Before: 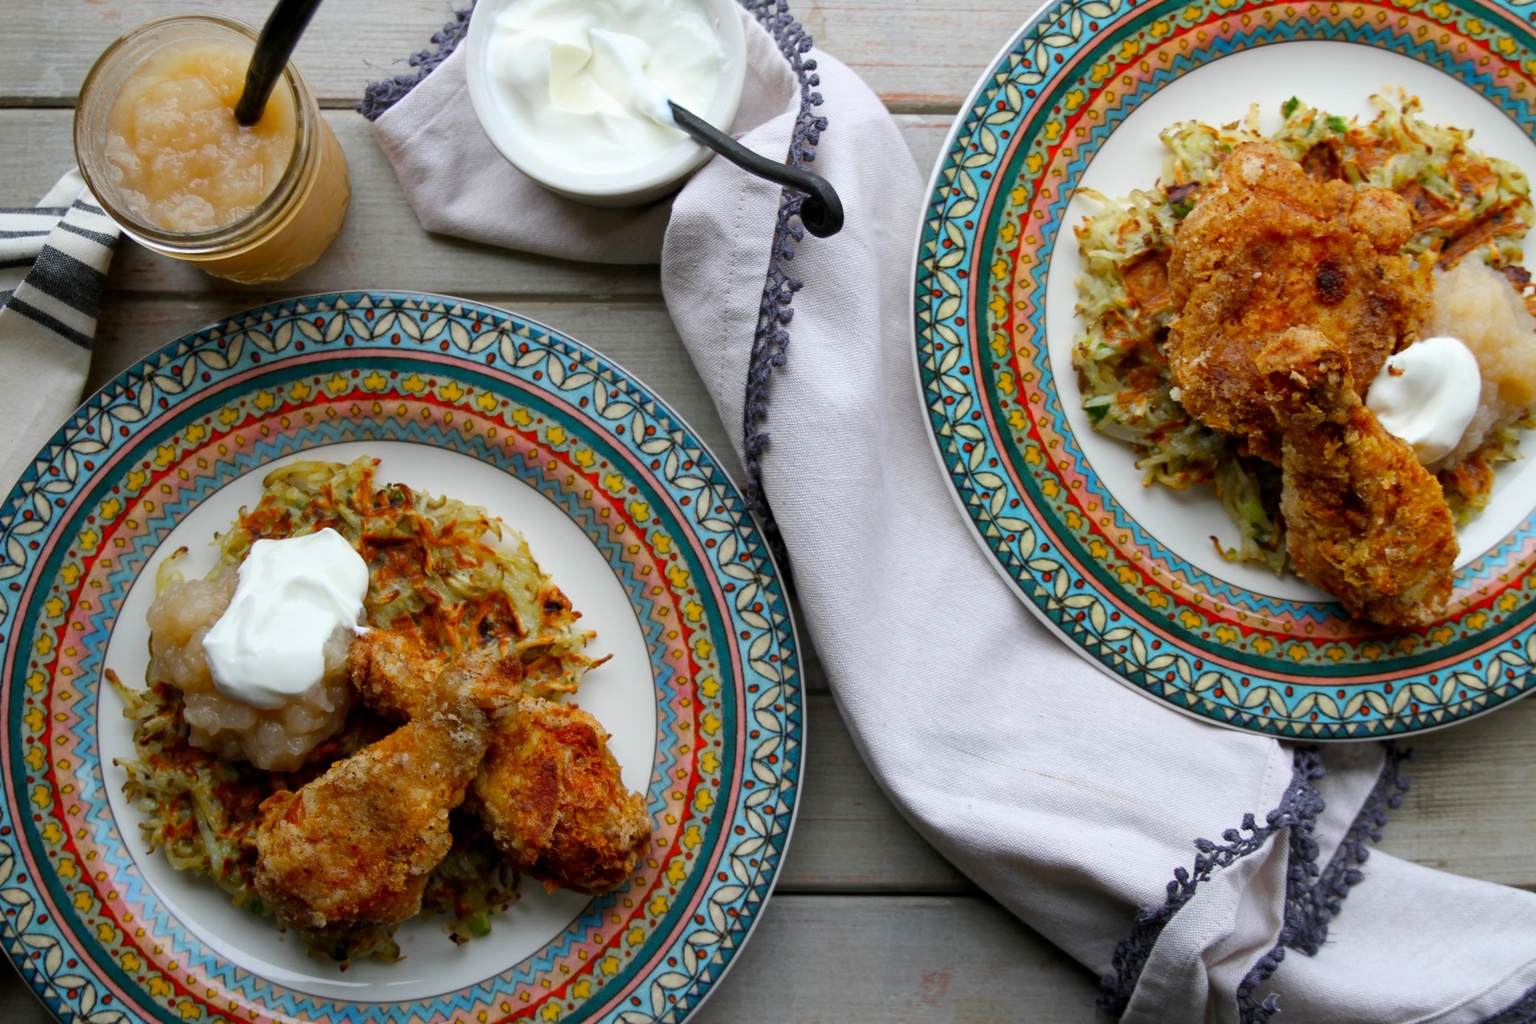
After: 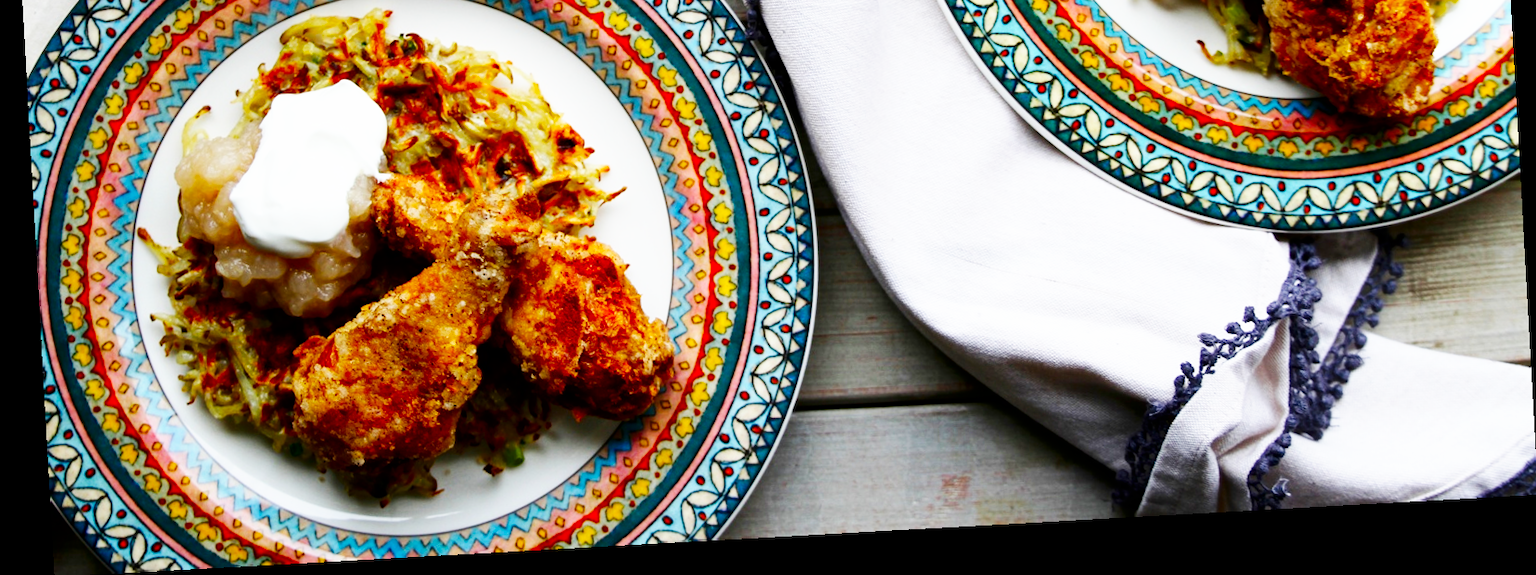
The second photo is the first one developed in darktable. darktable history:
crop and rotate: top 46.237%
base curve: curves: ch0 [(0, 0) (0.007, 0.004) (0.027, 0.03) (0.046, 0.07) (0.207, 0.54) (0.442, 0.872) (0.673, 0.972) (1, 1)], preserve colors none
rotate and perspective: rotation -3.18°, automatic cropping off
contrast brightness saturation: contrast 0.07, brightness -0.13, saturation 0.06
